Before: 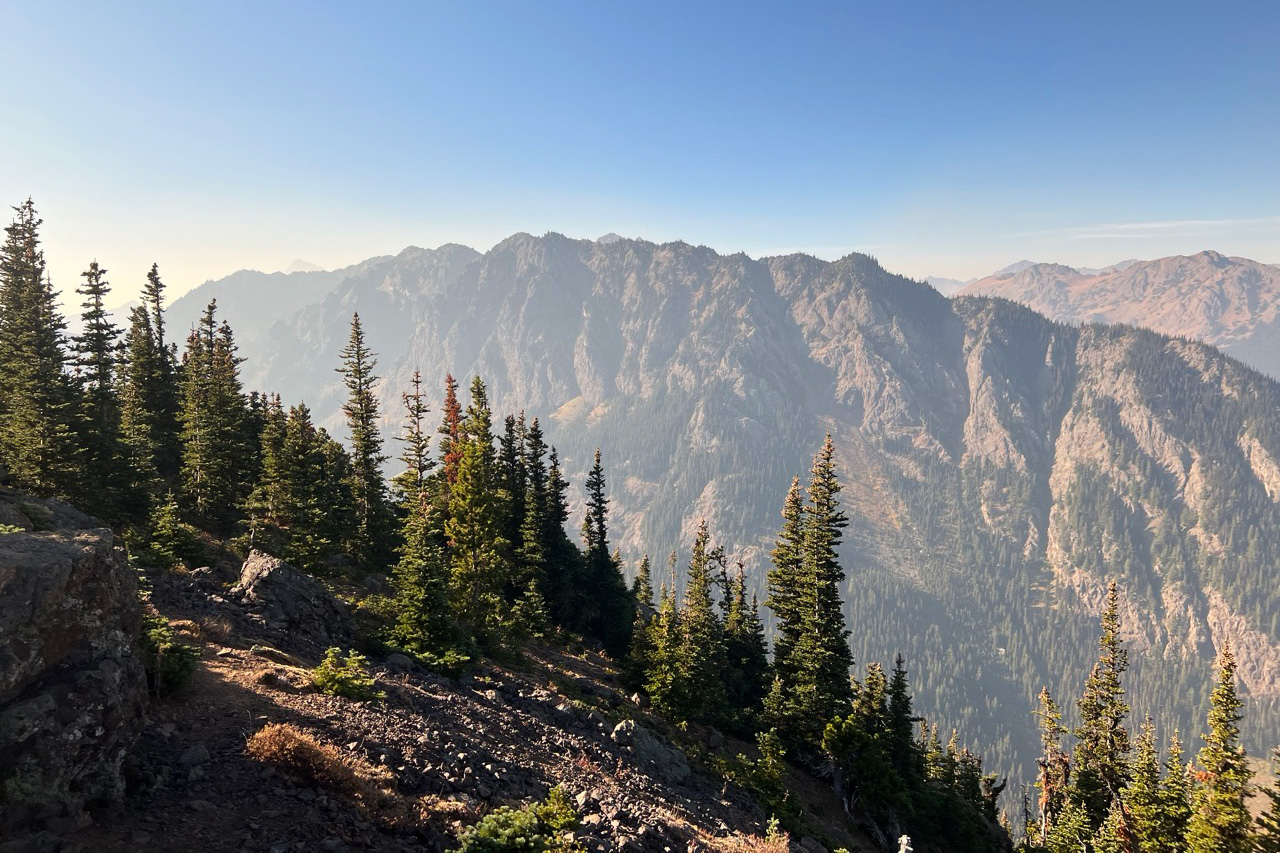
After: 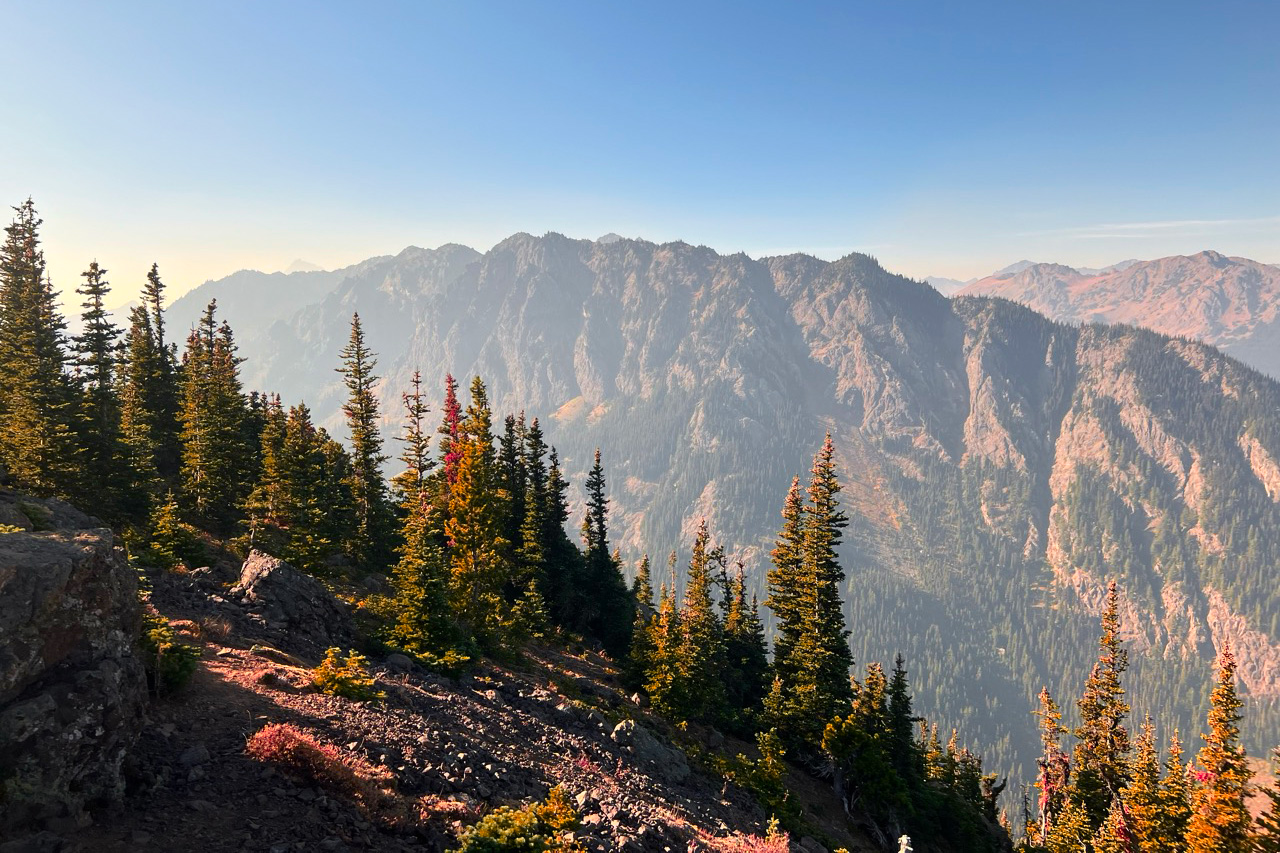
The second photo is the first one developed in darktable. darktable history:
color zones: curves: ch1 [(0.24, 0.634) (0.75, 0.5)]; ch2 [(0.253, 0.437) (0.745, 0.491)], mix 102.12%
tone equalizer: on, module defaults
